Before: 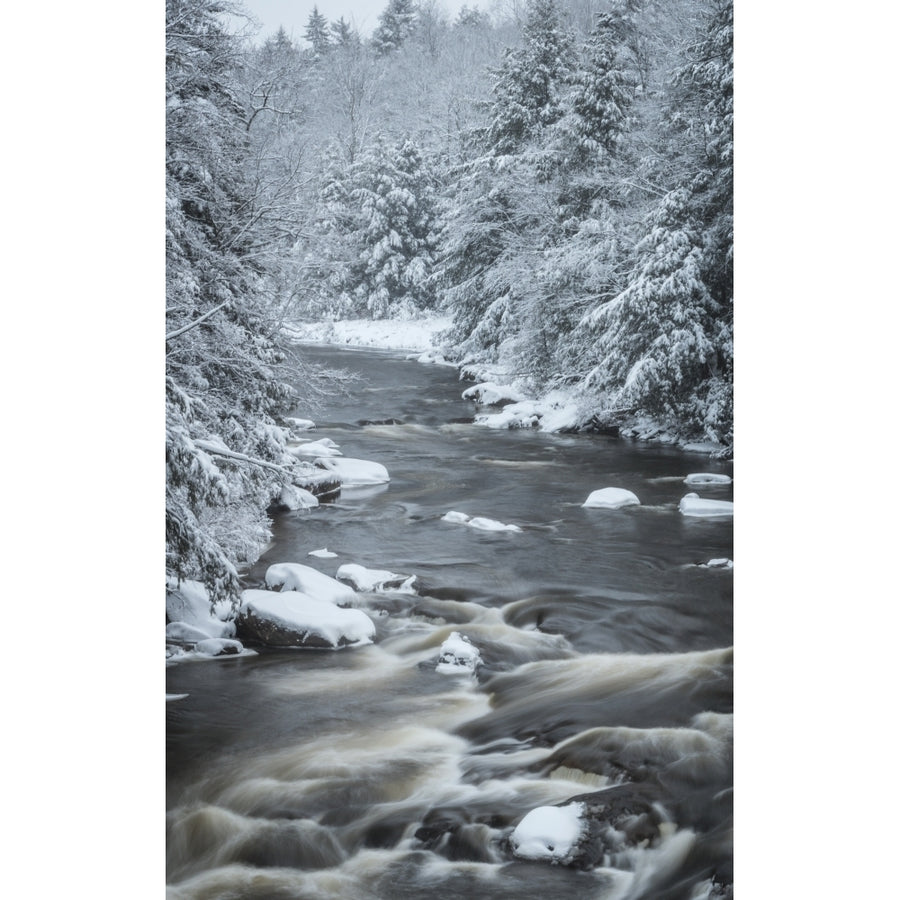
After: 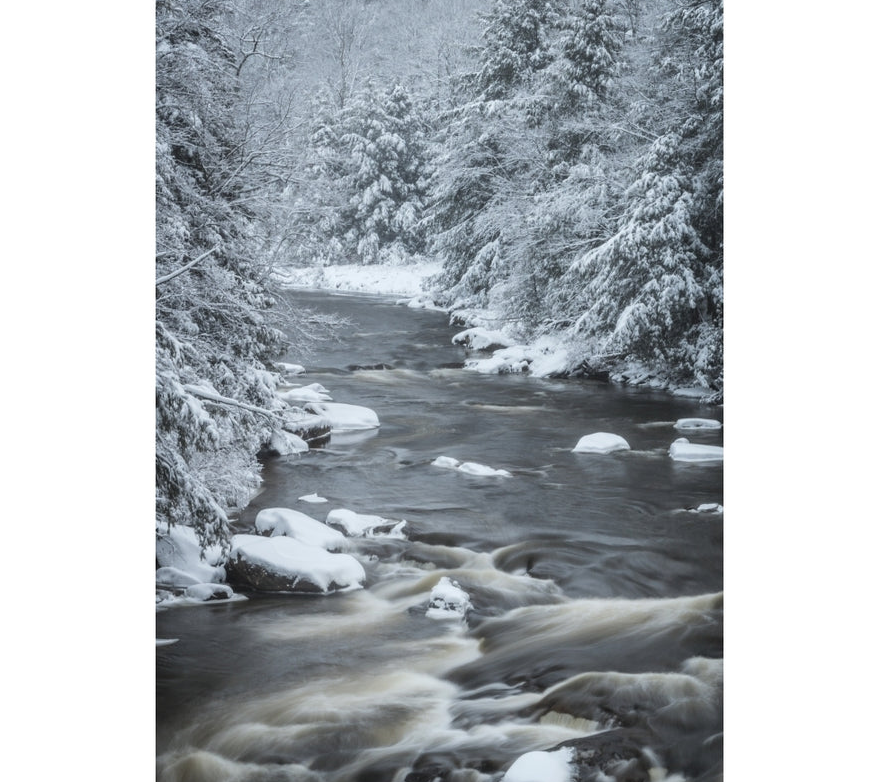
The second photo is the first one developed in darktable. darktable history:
crop: left 1.195%, top 6.18%, right 1.32%, bottom 6.907%
